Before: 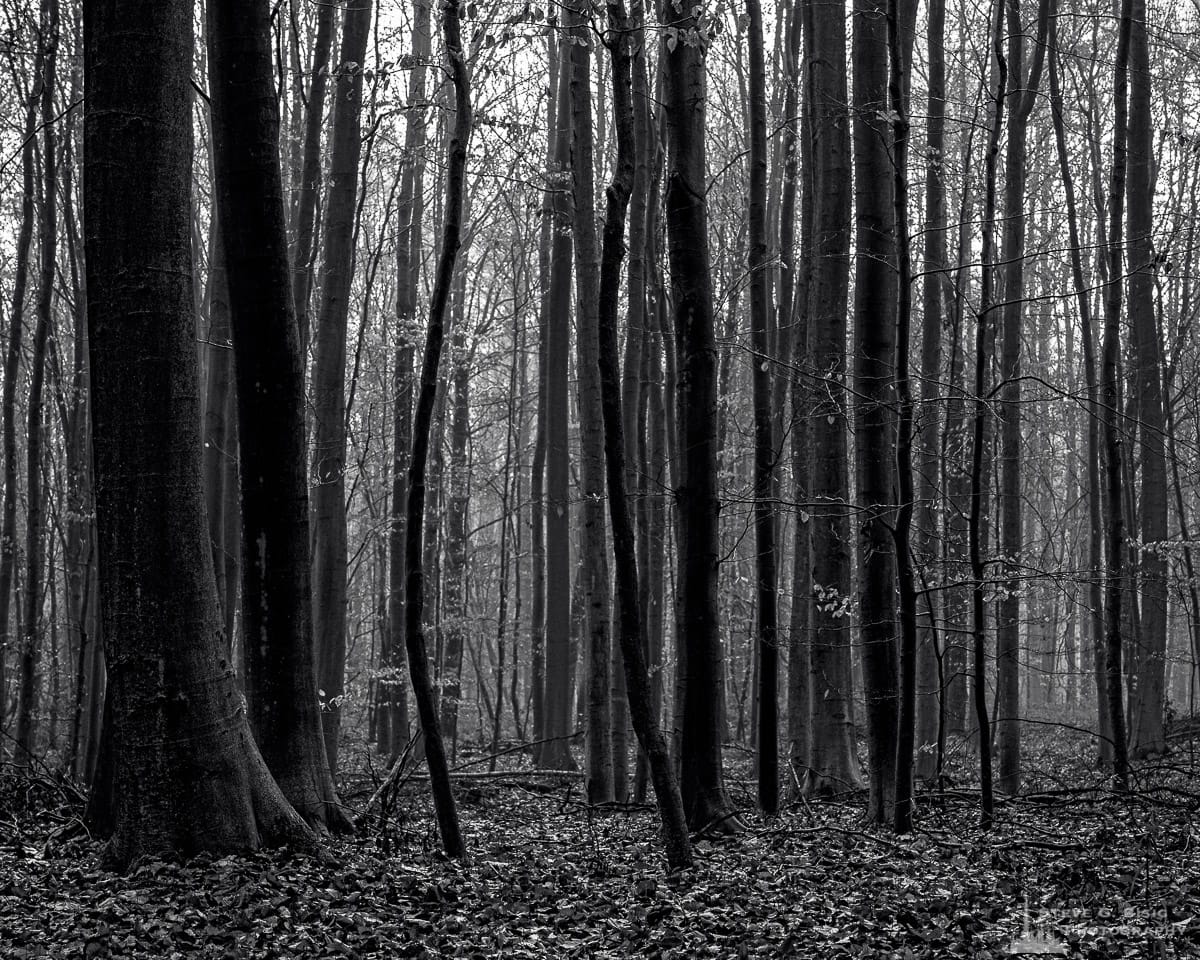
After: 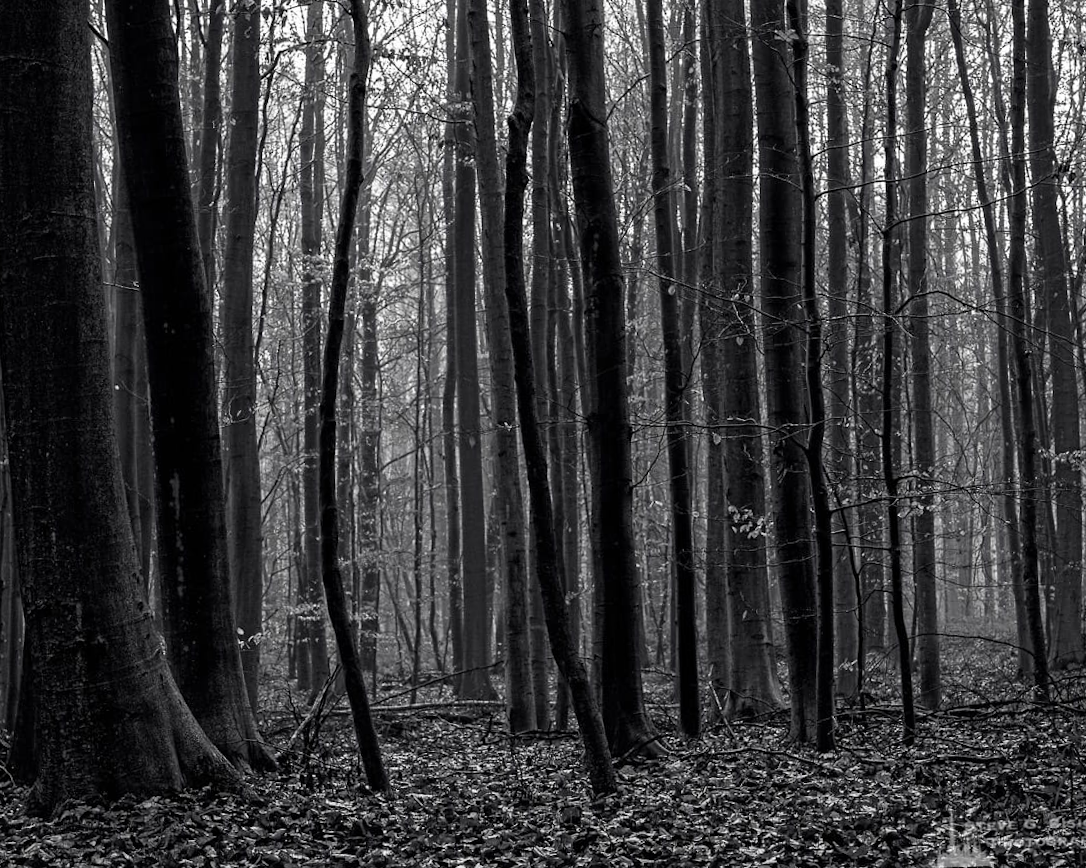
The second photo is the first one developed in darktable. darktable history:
tone equalizer: on, module defaults
crop and rotate: angle 1.96°, left 5.673%, top 5.673%
